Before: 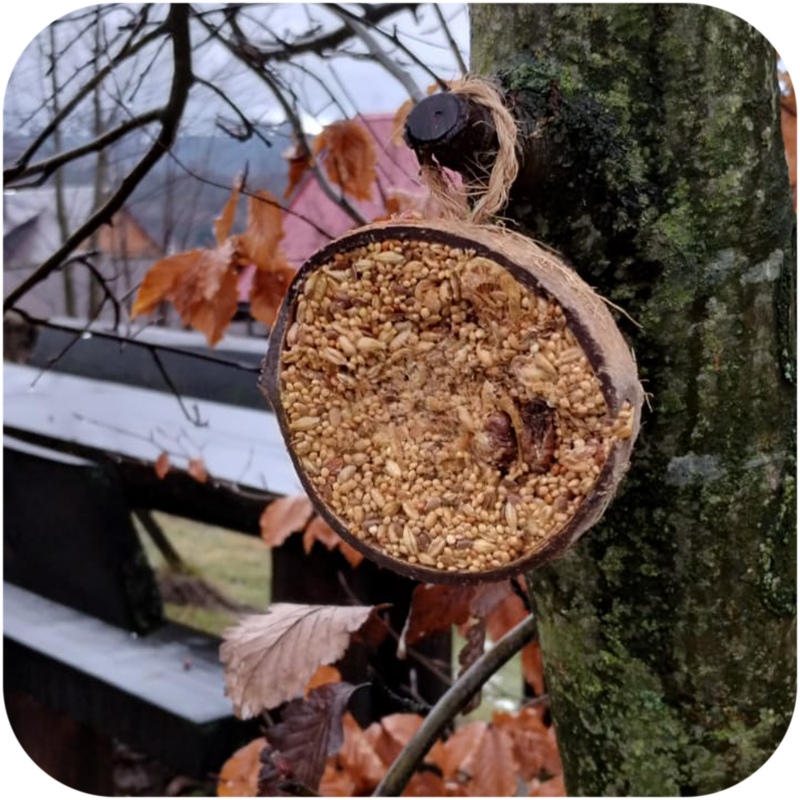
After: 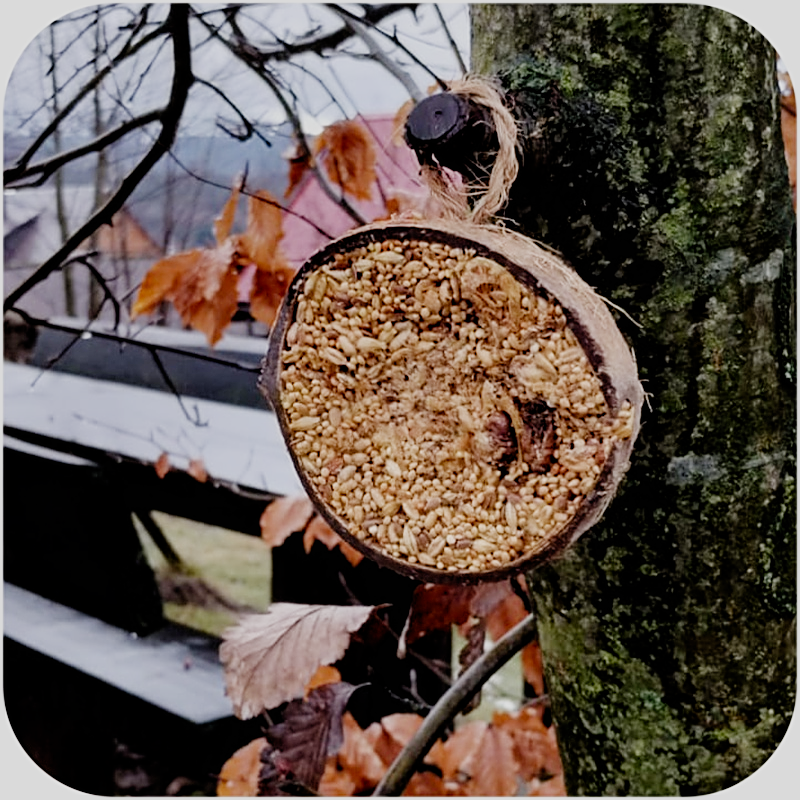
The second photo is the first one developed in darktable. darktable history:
tone equalizer: -8 EV -0.453 EV, -7 EV -0.358 EV, -6 EV -0.329 EV, -5 EV -0.191 EV, -3 EV 0.23 EV, -2 EV 0.338 EV, -1 EV 0.409 EV, +0 EV 0.394 EV, smoothing diameter 24.81%, edges refinement/feathering 13.83, preserve details guided filter
sharpen: on, module defaults
filmic rgb: black relative exposure -7.11 EV, white relative exposure 5.39 EV, hardness 3.03, preserve chrominance no, color science v4 (2020), contrast in shadows soft
